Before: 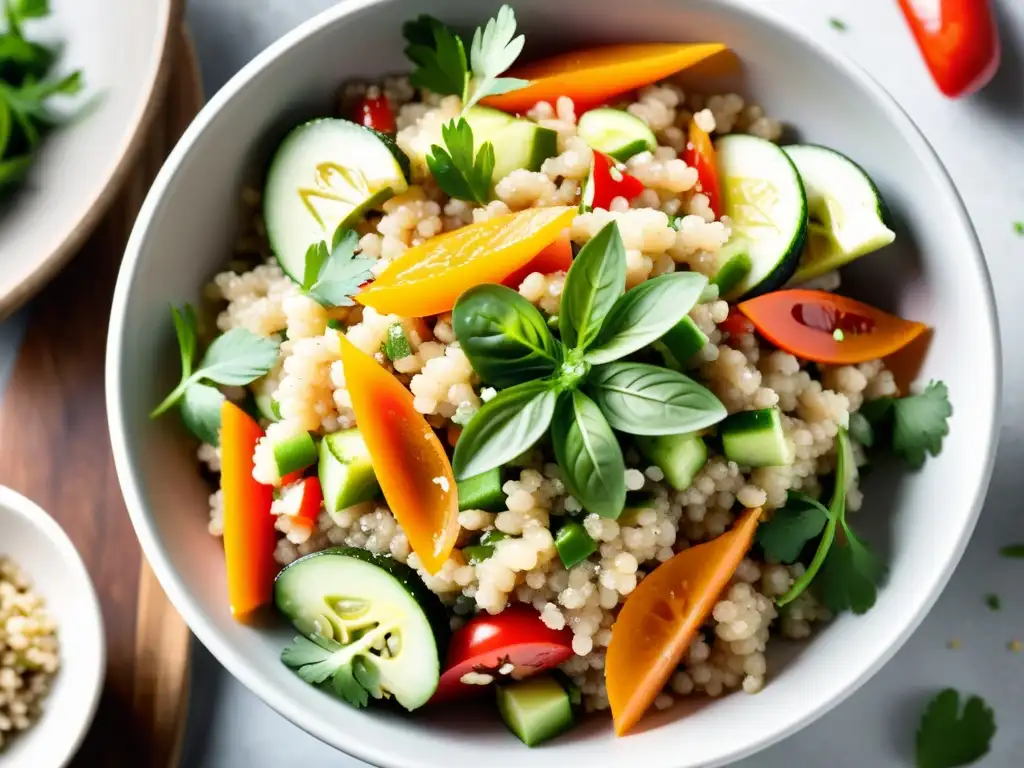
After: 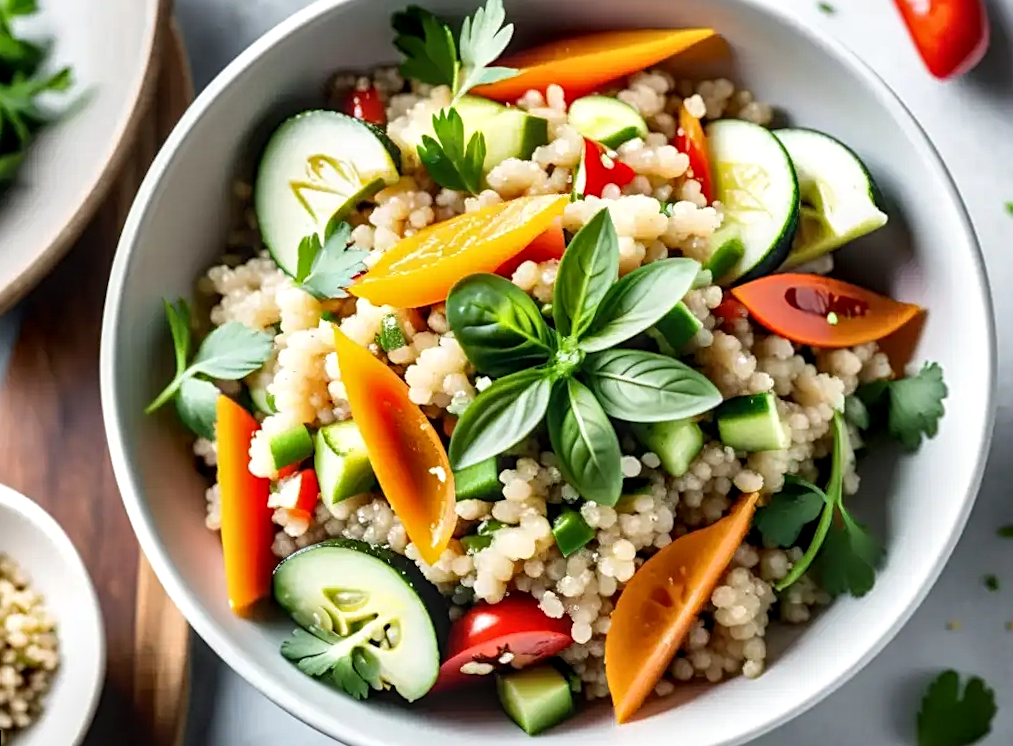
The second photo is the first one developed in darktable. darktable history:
rotate and perspective: rotation -1°, crop left 0.011, crop right 0.989, crop top 0.025, crop bottom 0.975
sharpen: radius 2.529, amount 0.323
local contrast: detail 130%
